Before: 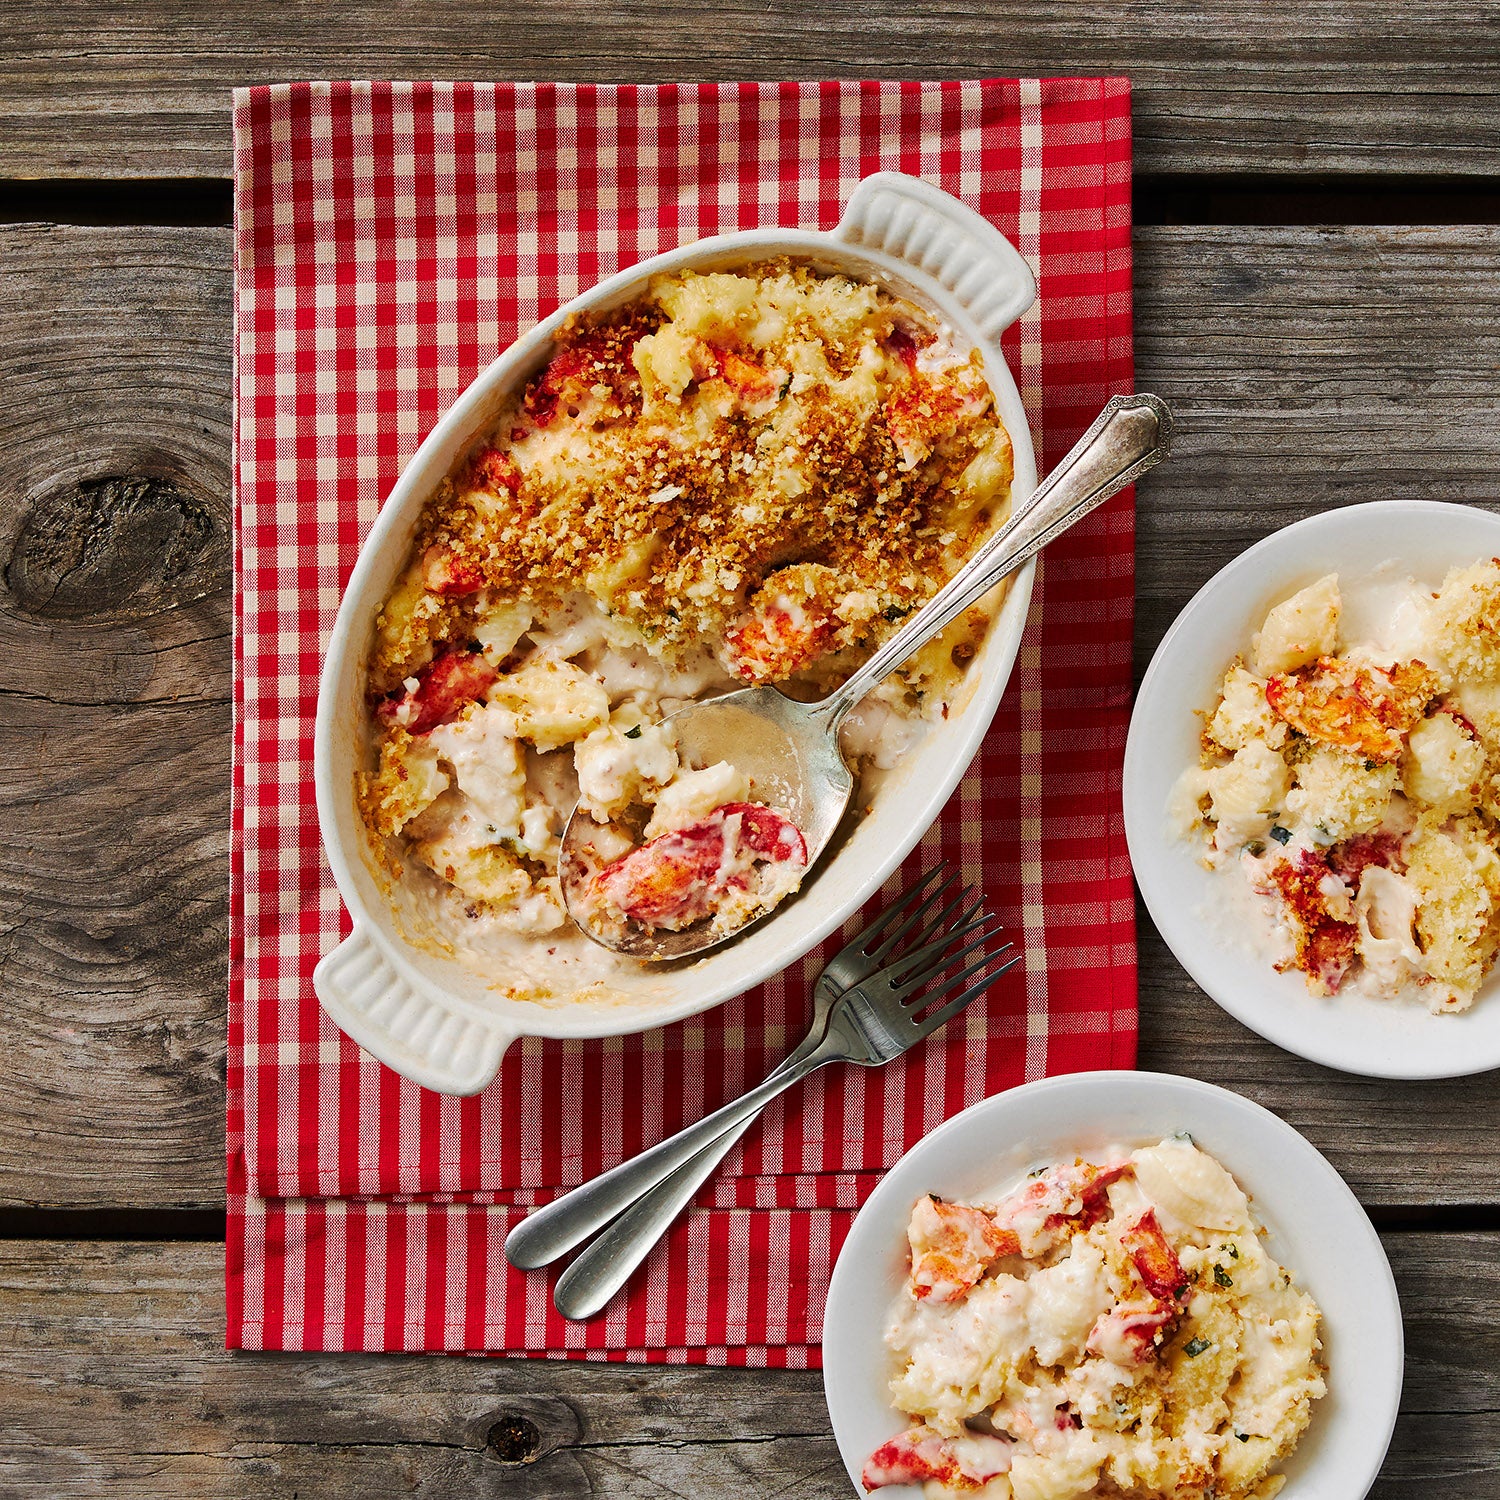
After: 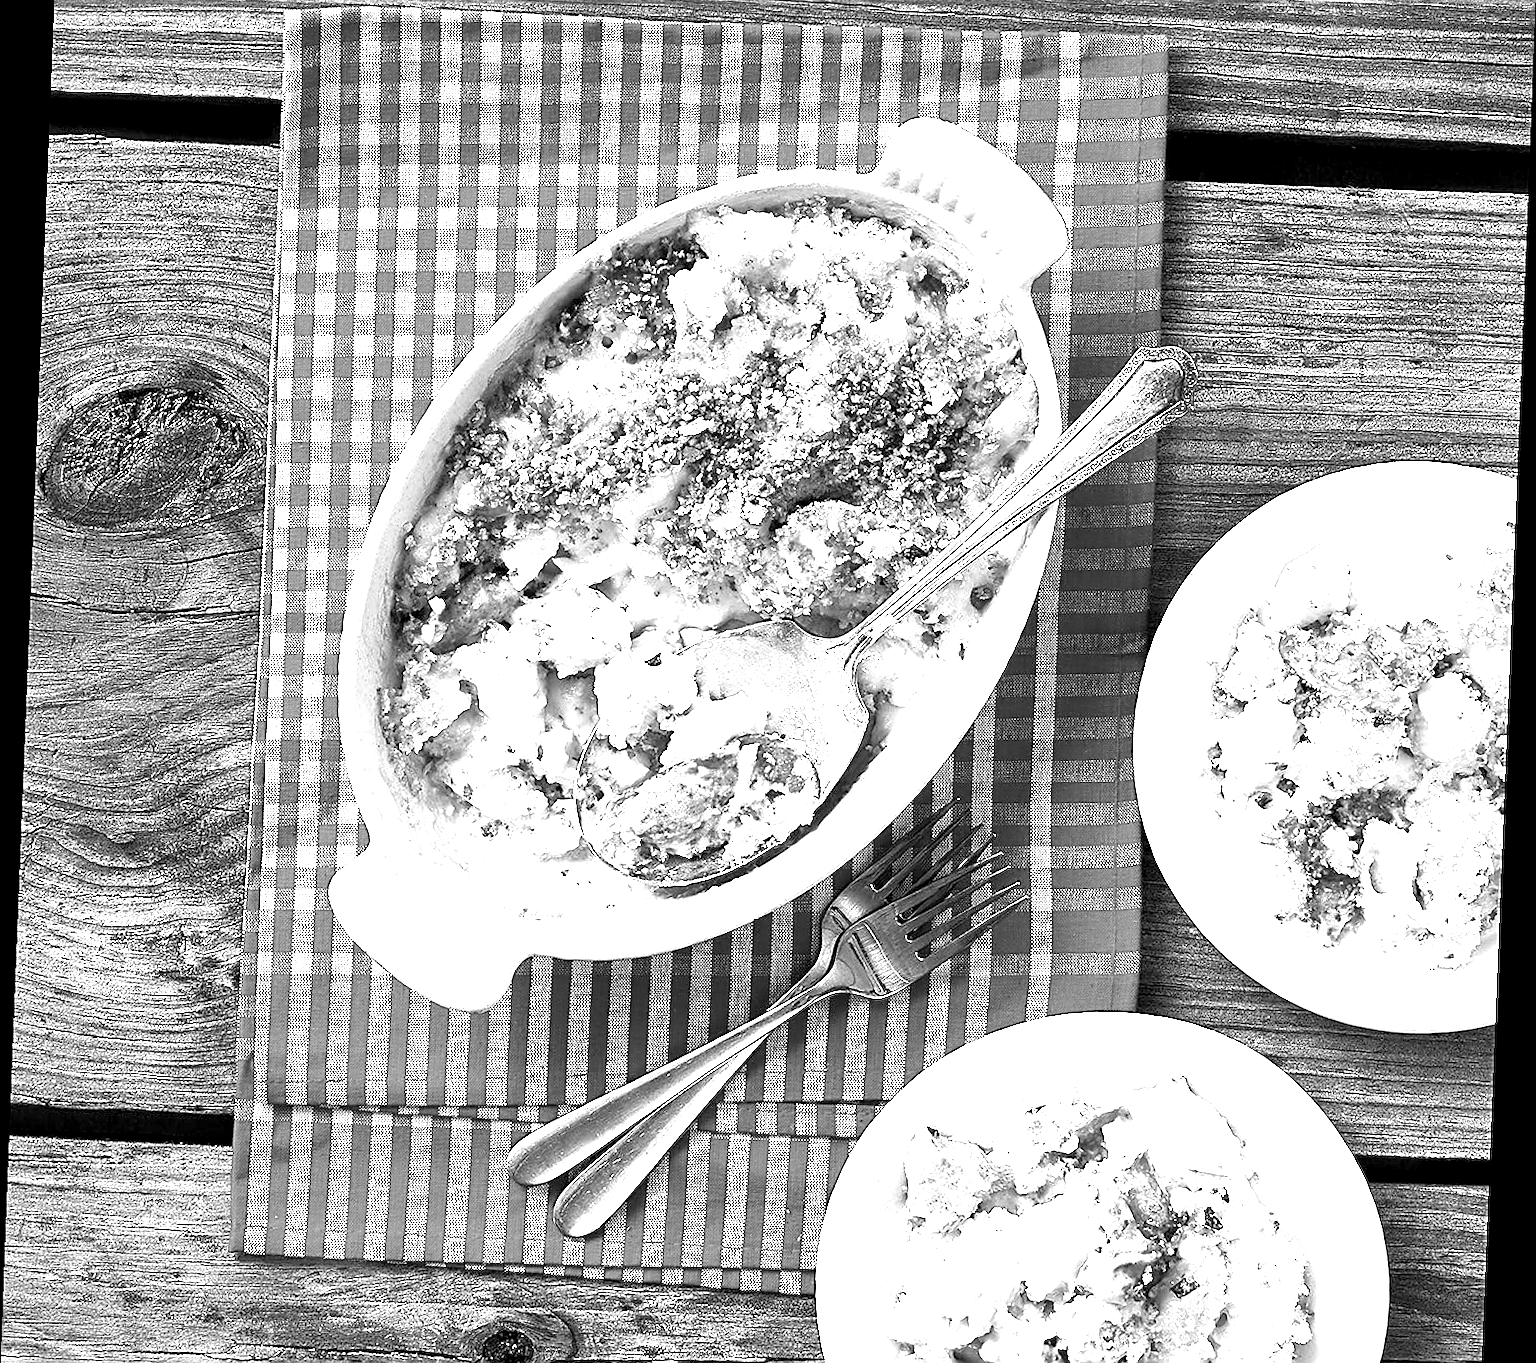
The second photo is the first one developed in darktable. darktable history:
color balance rgb: shadows lift › chroma 2%, shadows lift › hue 217.2°, power › chroma 0.25%, power › hue 60°, highlights gain › chroma 1.5%, highlights gain › hue 309.6°, global offset › luminance -0.5%, perceptual saturation grading › global saturation 15%, global vibrance 20%
monochrome: on, module defaults
crop and rotate: top 5.609%, bottom 5.609%
exposure: black level correction 0.001, exposure 1.735 EV, compensate highlight preservation false
rotate and perspective: rotation 2.27°, automatic cropping off
sharpen: radius 1.4, amount 1.25, threshold 0.7
